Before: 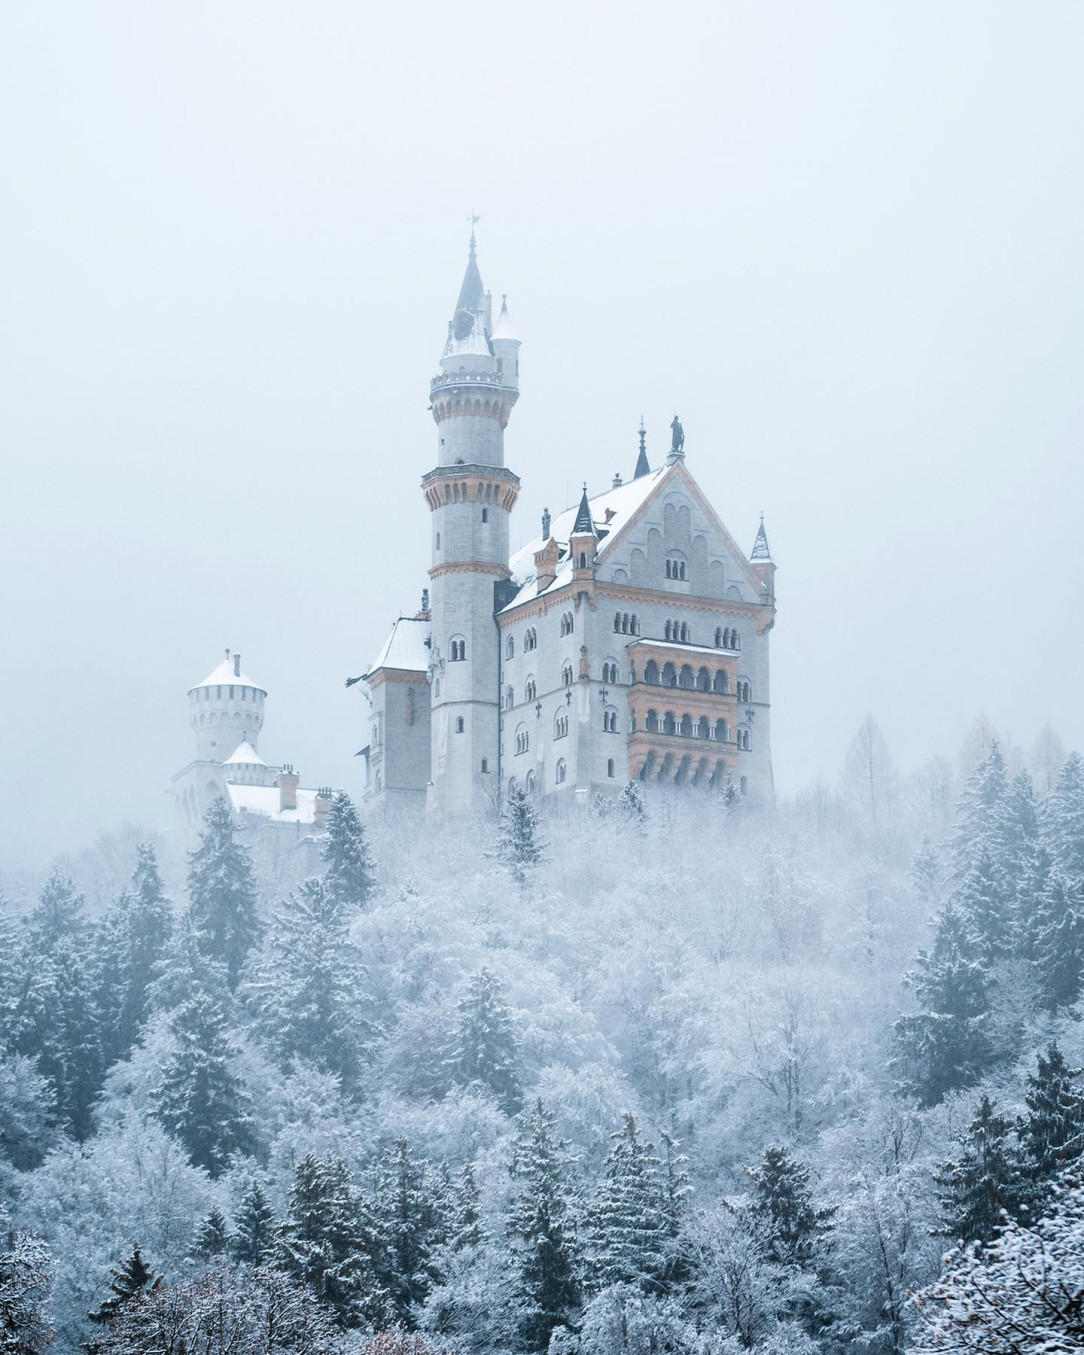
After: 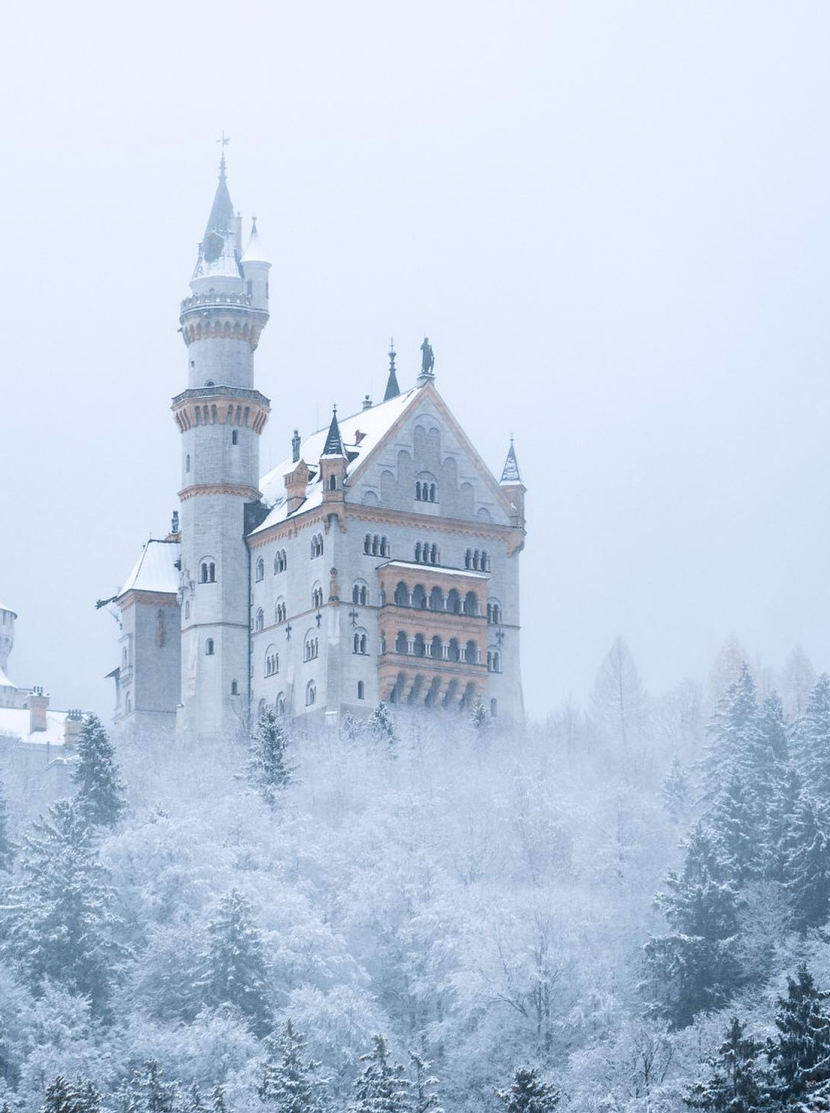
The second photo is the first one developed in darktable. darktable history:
white balance: red 1.004, blue 1.024
crop: left 23.095%, top 5.827%, bottom 11.854%
